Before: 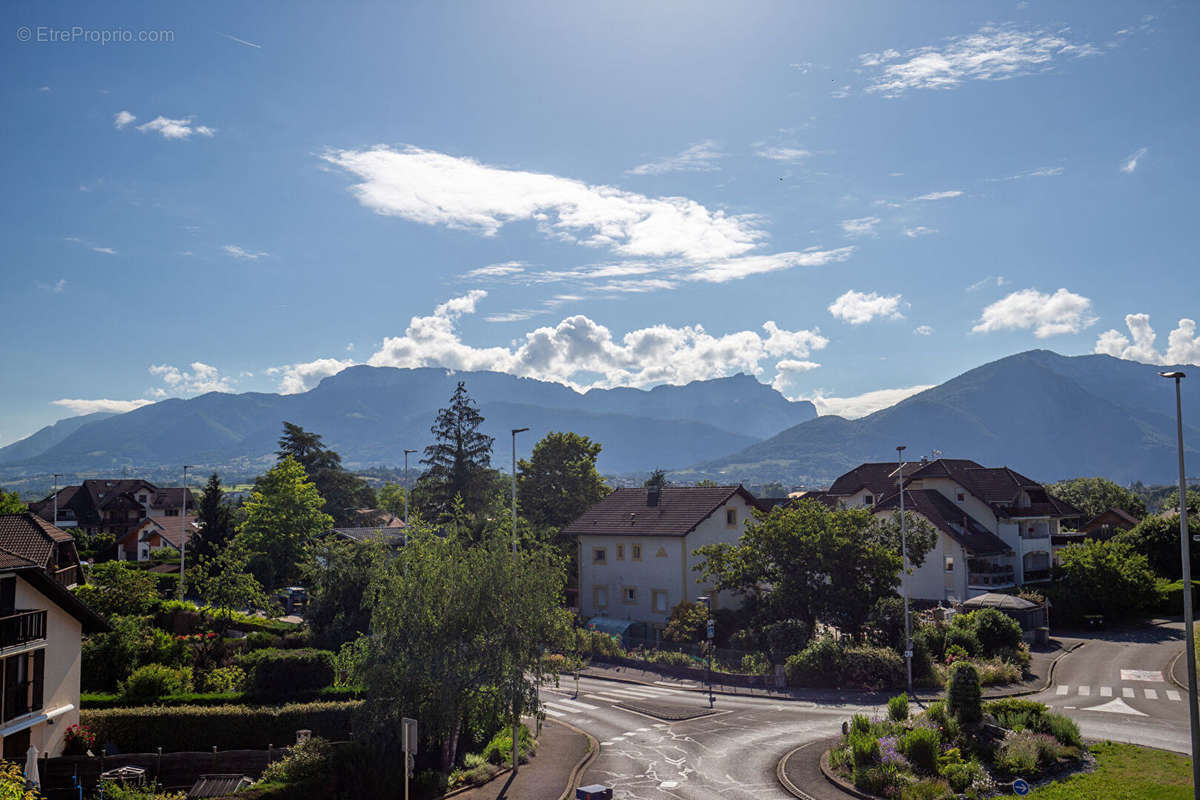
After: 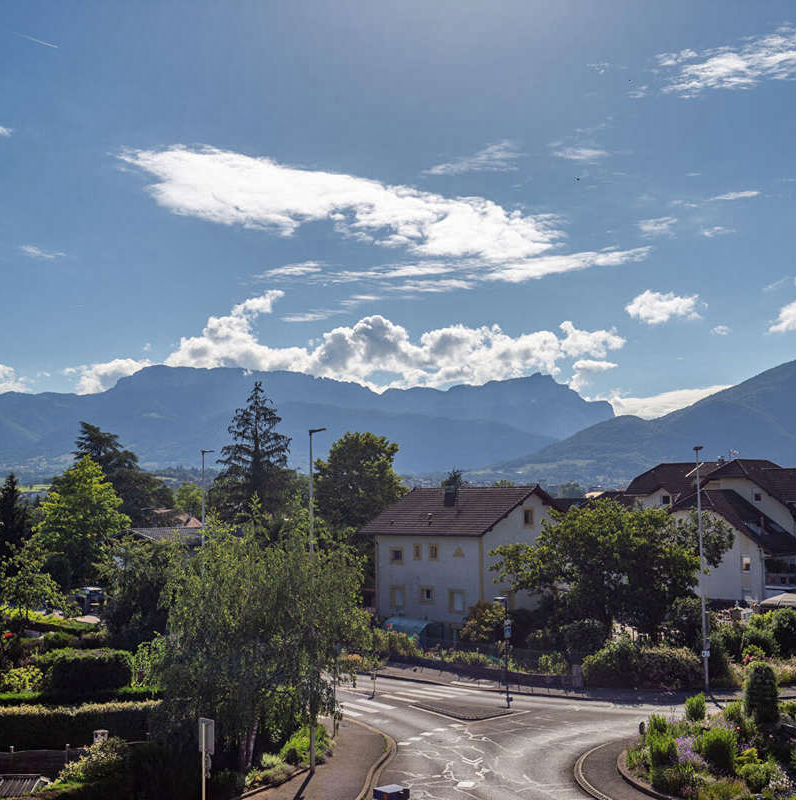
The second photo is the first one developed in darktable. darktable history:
crop: left 16.953%, right 16.711%
shadows and highlights: radius 108.33, shadows 44.8, highlights -66.25, low approximation 0.01, soften with gaussian
